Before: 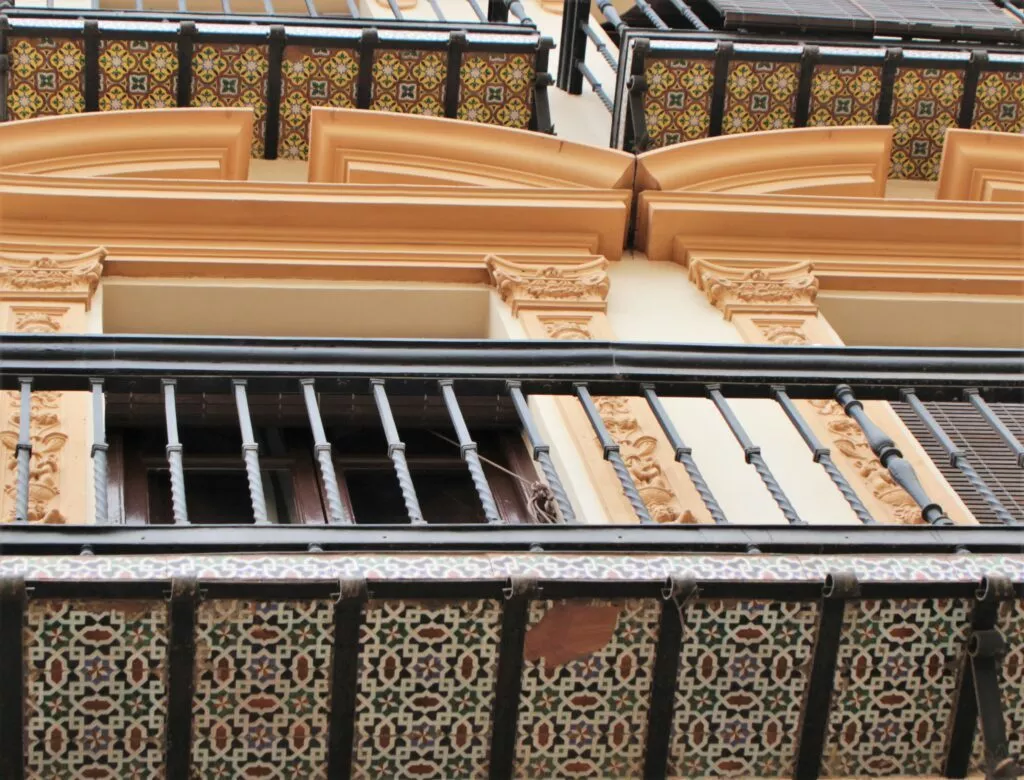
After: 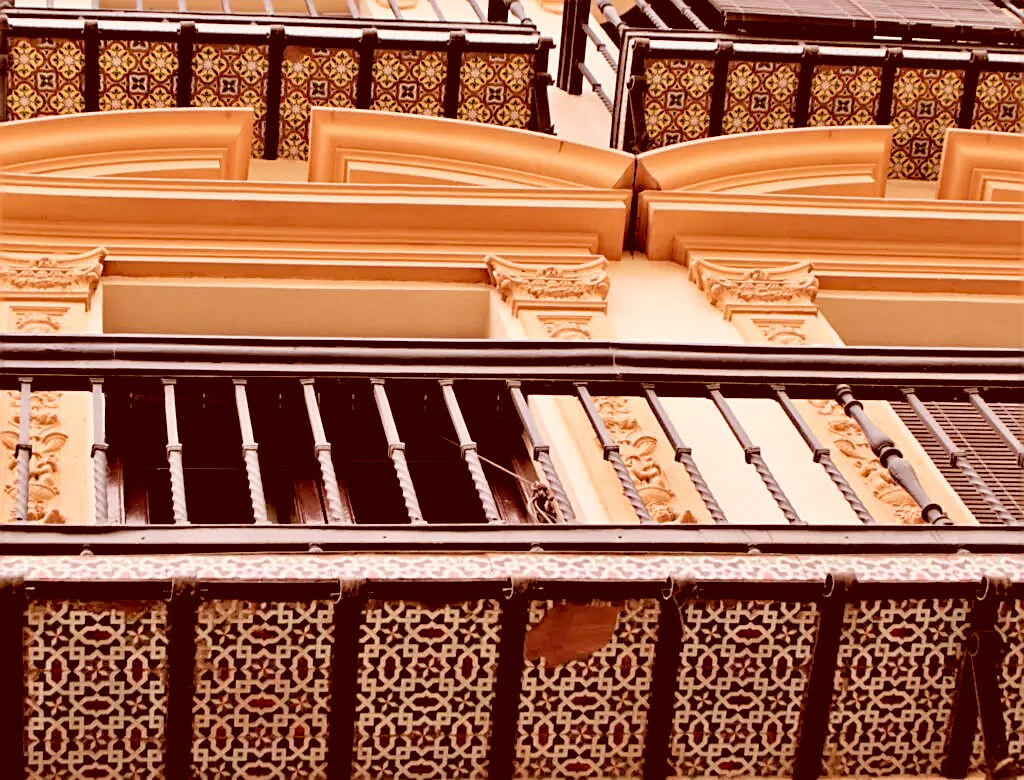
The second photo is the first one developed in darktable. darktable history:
sharpen: on, module defaults
haze removal: strength 0.29, distance 0.25, compatibility mode true, adaptive false
rgb levels: levels [[0.013, 0.434, 0.89], [0, 0.5, 1], [0, 0.5, 1]]
color correction: highlights a* 9.03, highlights b* 8.71, shadows a* 40, shadows b* 40, saturation 0.8
filmic rgb: black relative exposure -4.93 EV, white relative exposure 2.84 EV, hardness 3.72
